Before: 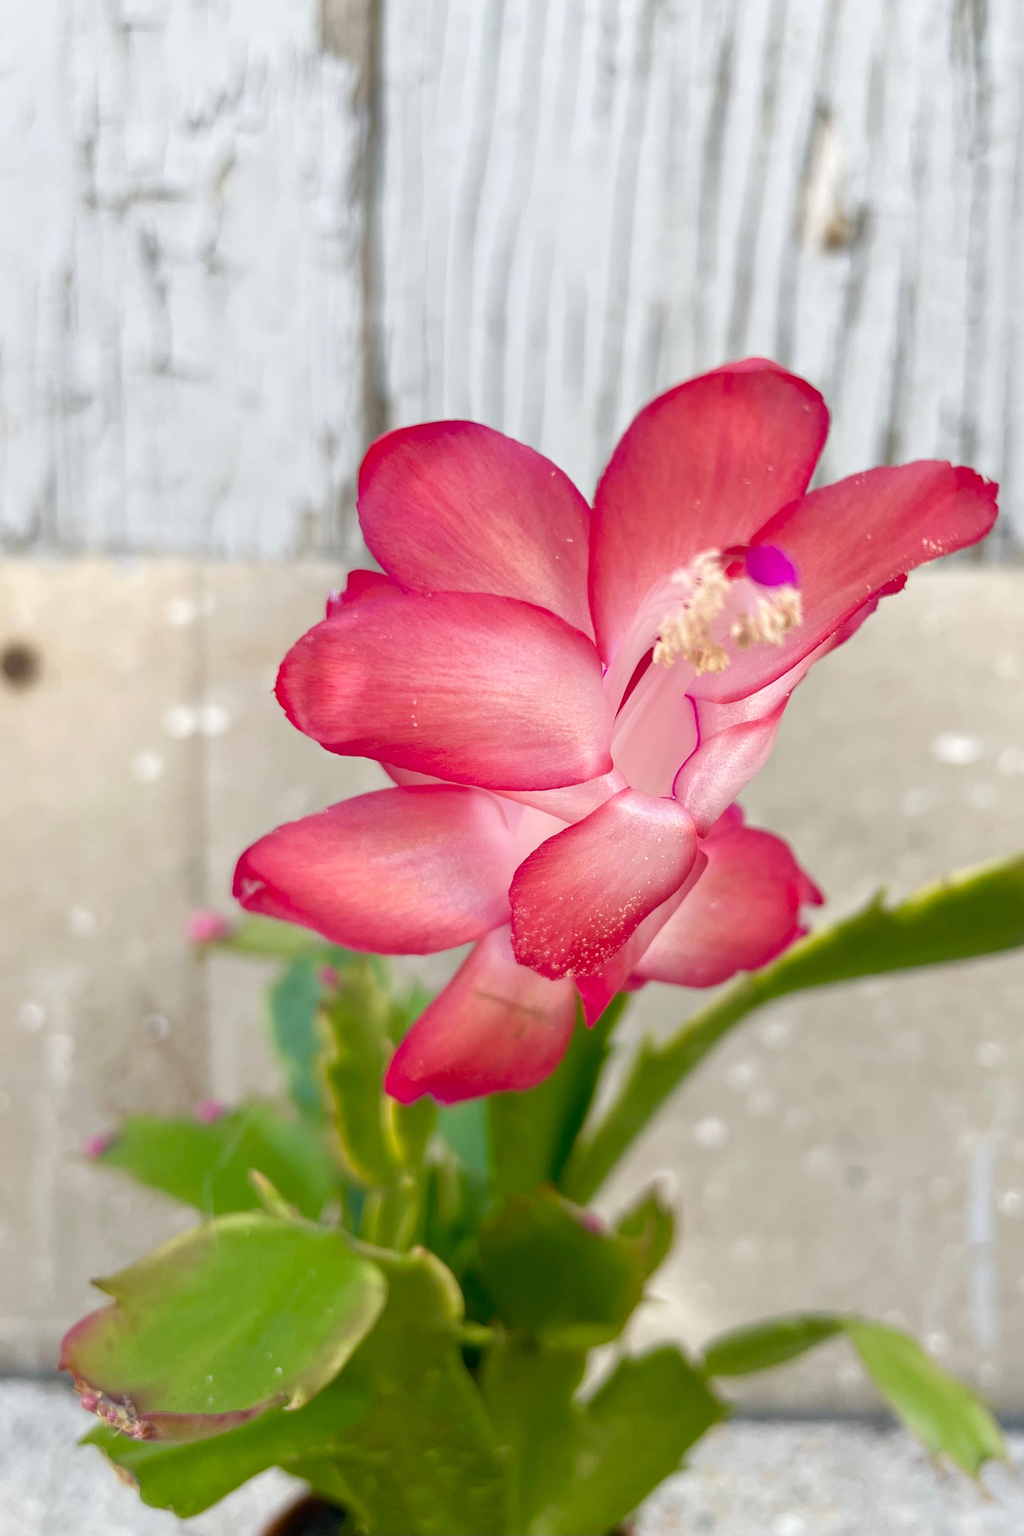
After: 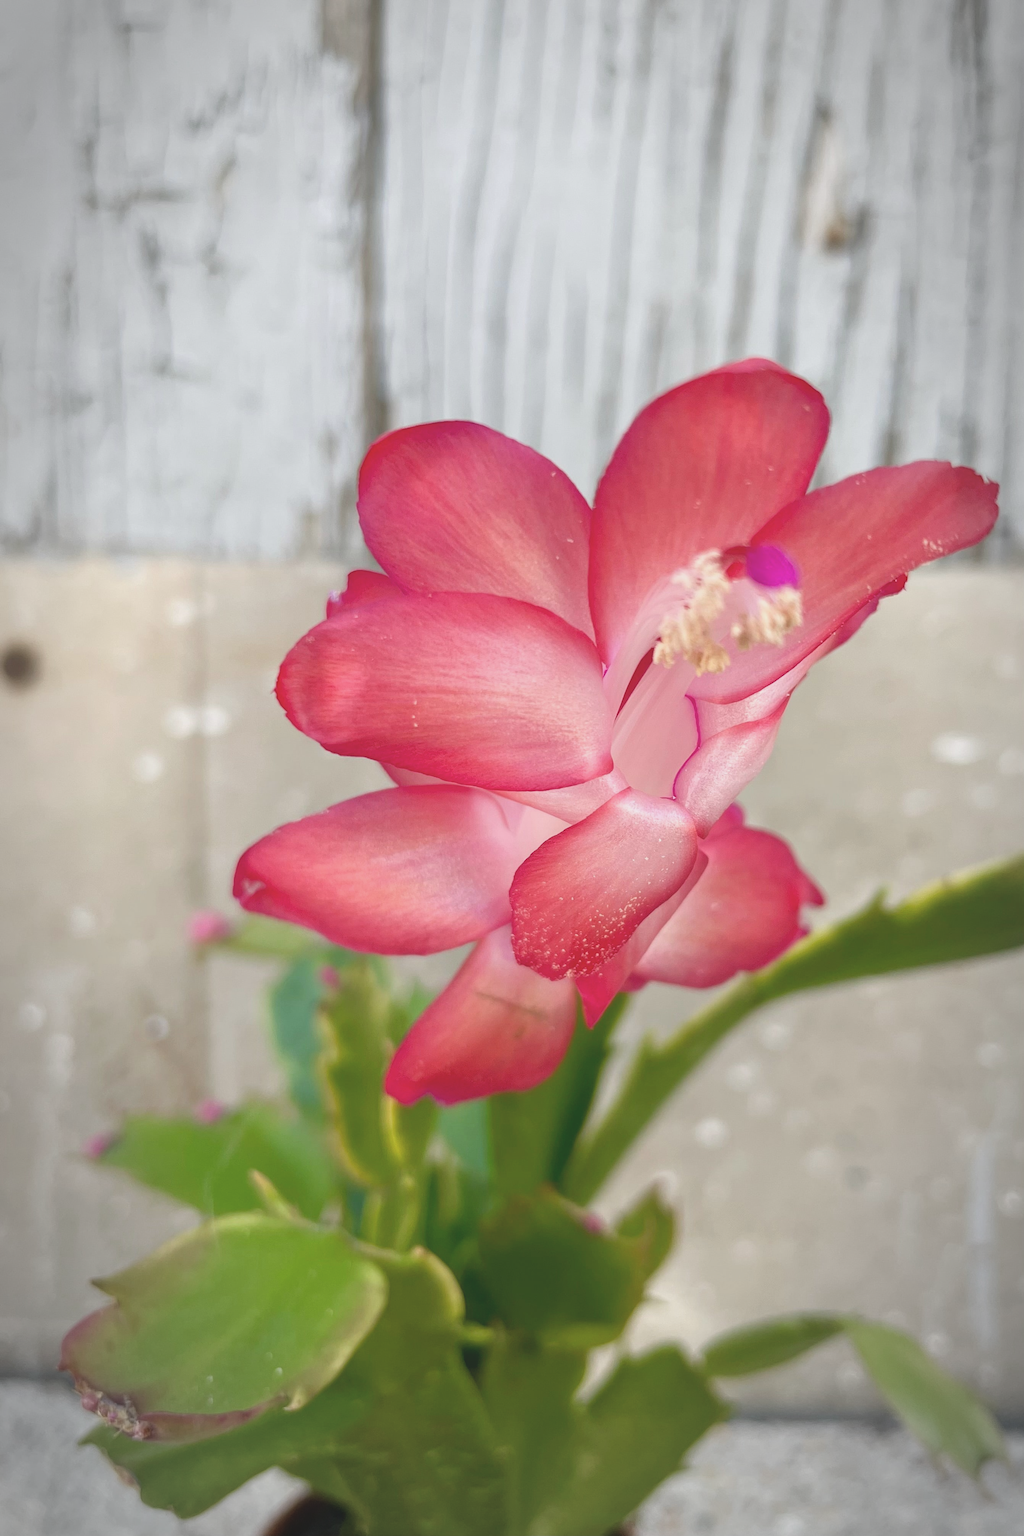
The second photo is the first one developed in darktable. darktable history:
color balance: lift [1.01, 1, 1, 1], gamma [1.097, 1, 1, 1], gain [0.85, 1, 1, 1]
vignetting: automatic ratio true
